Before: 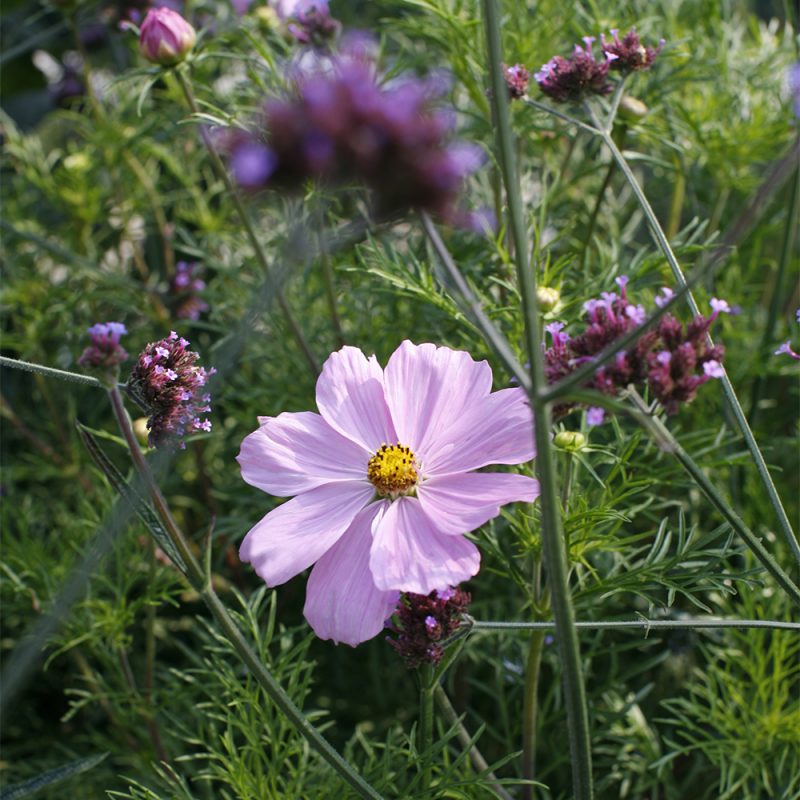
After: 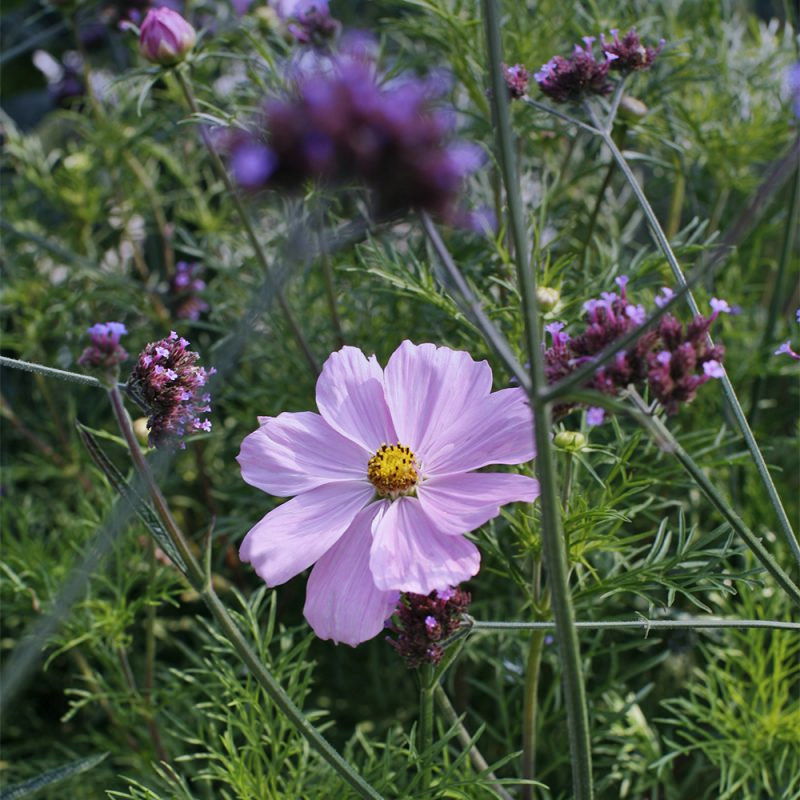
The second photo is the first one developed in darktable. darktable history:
shadows and highlights: soften with gaussian
graduated density: hue 238.83°, saturation 50%
